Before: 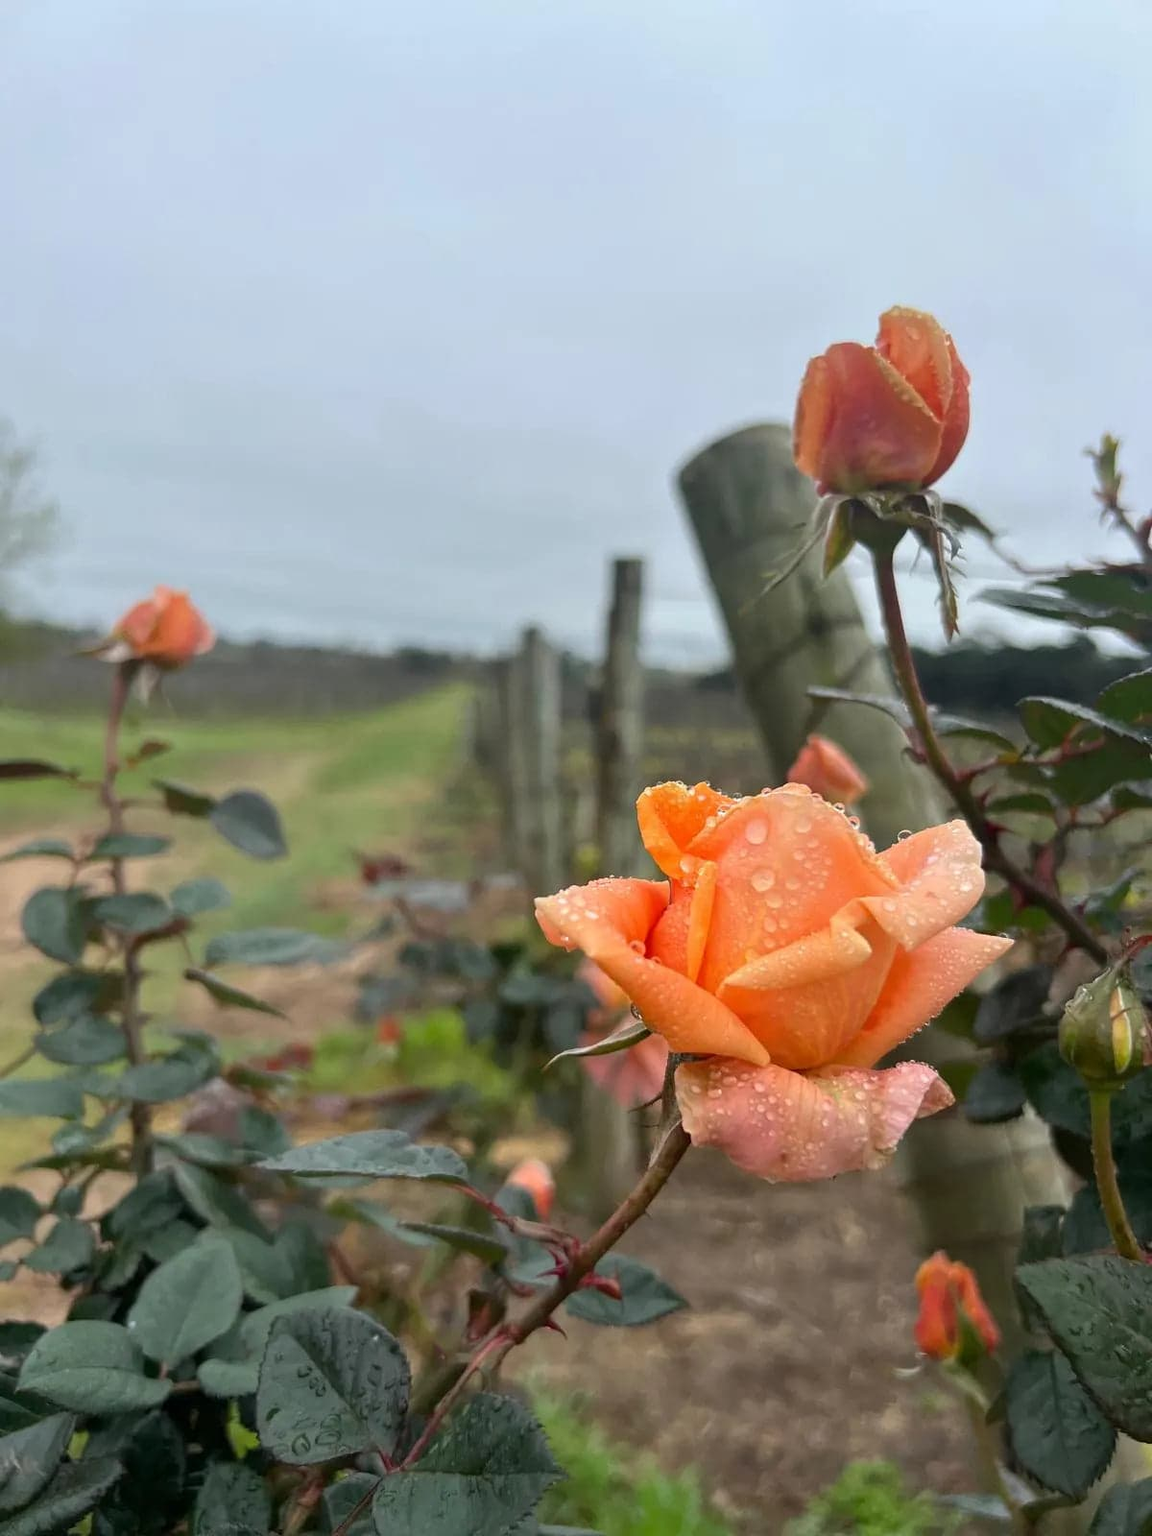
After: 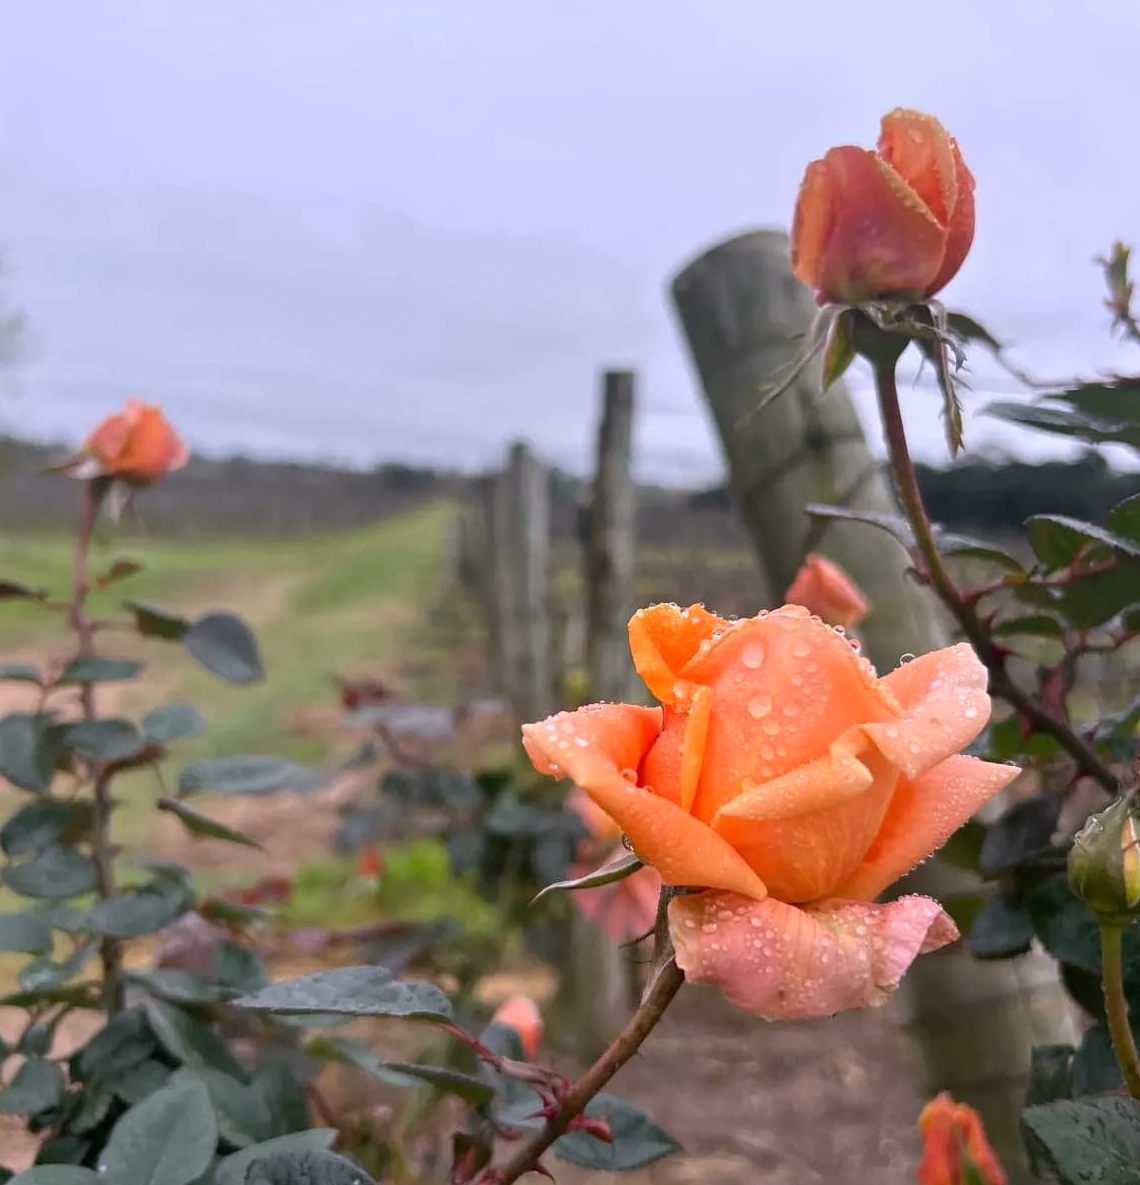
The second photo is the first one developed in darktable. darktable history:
white balance: red 1.066, blue 1.119
crop and rotate: left 2.991%, top 13.302%, right 1.981%, bottom 12.636%
